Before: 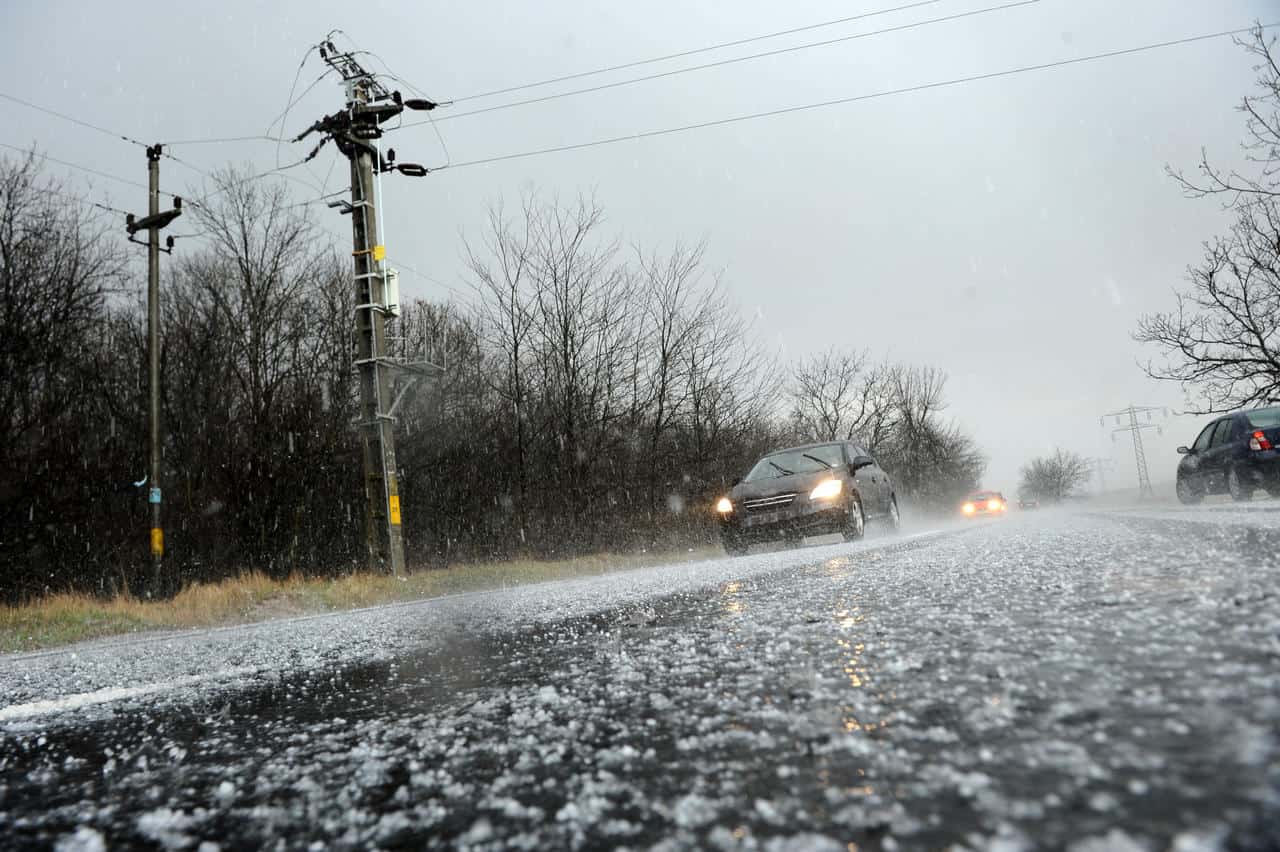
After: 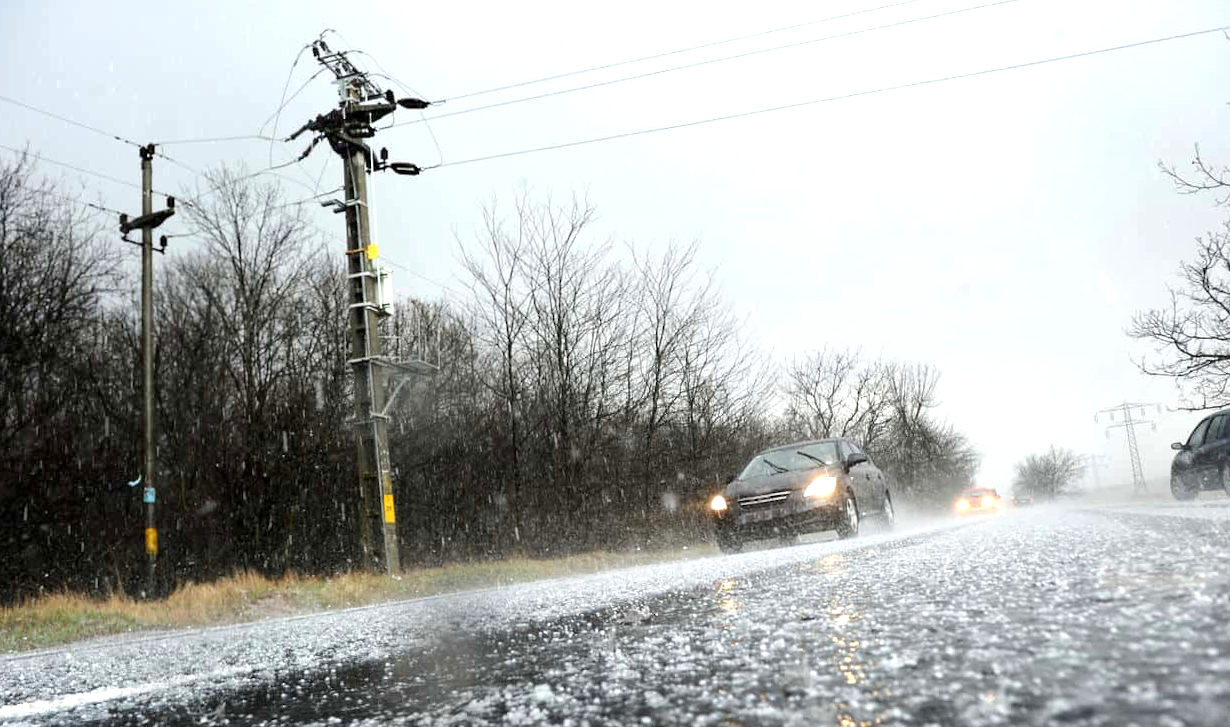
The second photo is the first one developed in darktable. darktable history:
crop and rotate: angle 0.2°, left 0.275%, right 3.127%, bottom 14.18%
exposure: exposure 0.574 EV, compensate highlight preservation false
